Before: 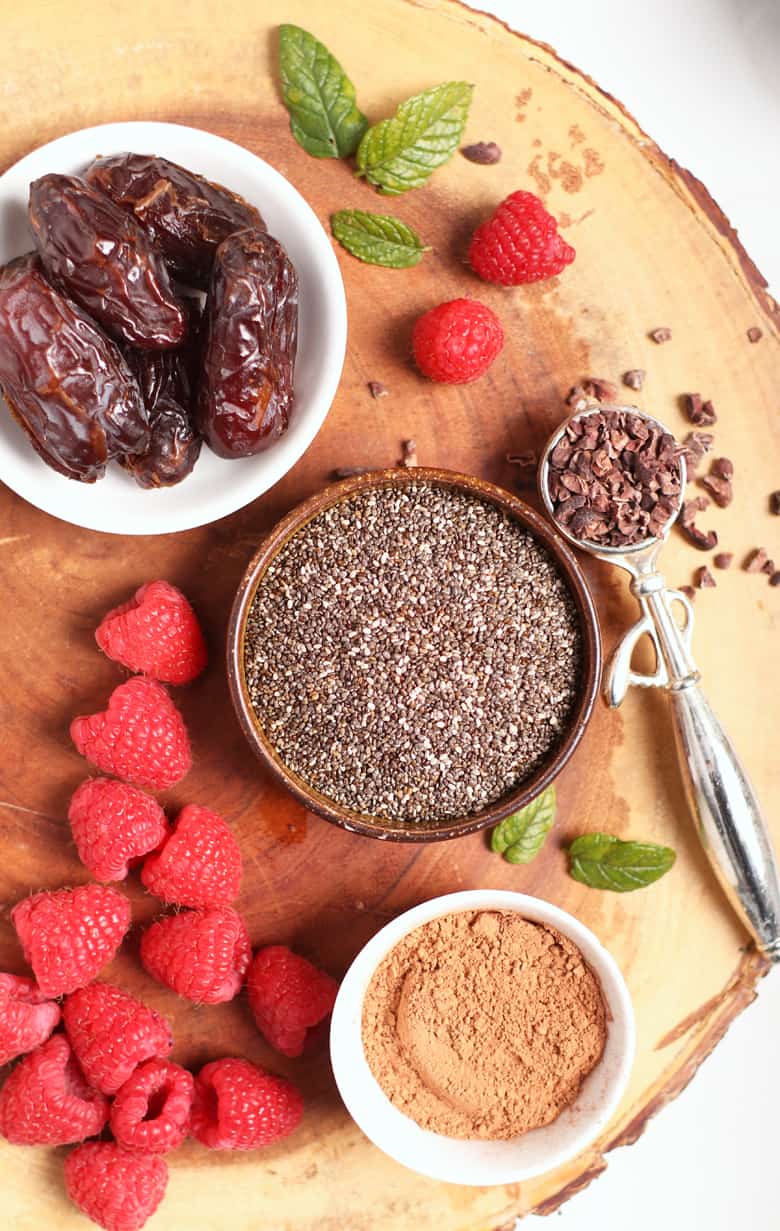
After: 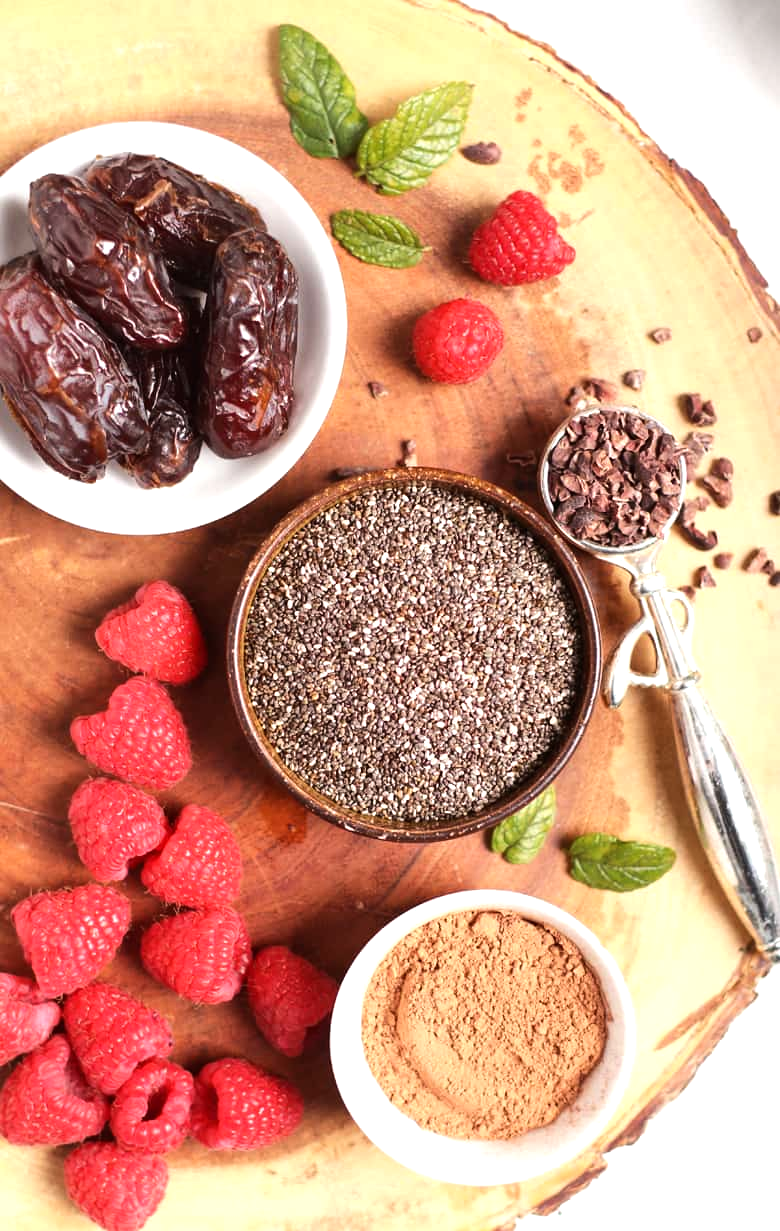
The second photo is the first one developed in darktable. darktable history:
tone equalizer: -8 EV -0.378 EV, -7 EV -0.401 EV, -6 EV -0.358 EV, -5 EV -0.232 EV, -3 EV 0.251 EV, -2 EV 0.313 EV, -1 EV 0.37 EV, +0 EV 0.442 EV, edges refinement/feathering 500, mask exposure compensation -1.57 EV, preserve details no
